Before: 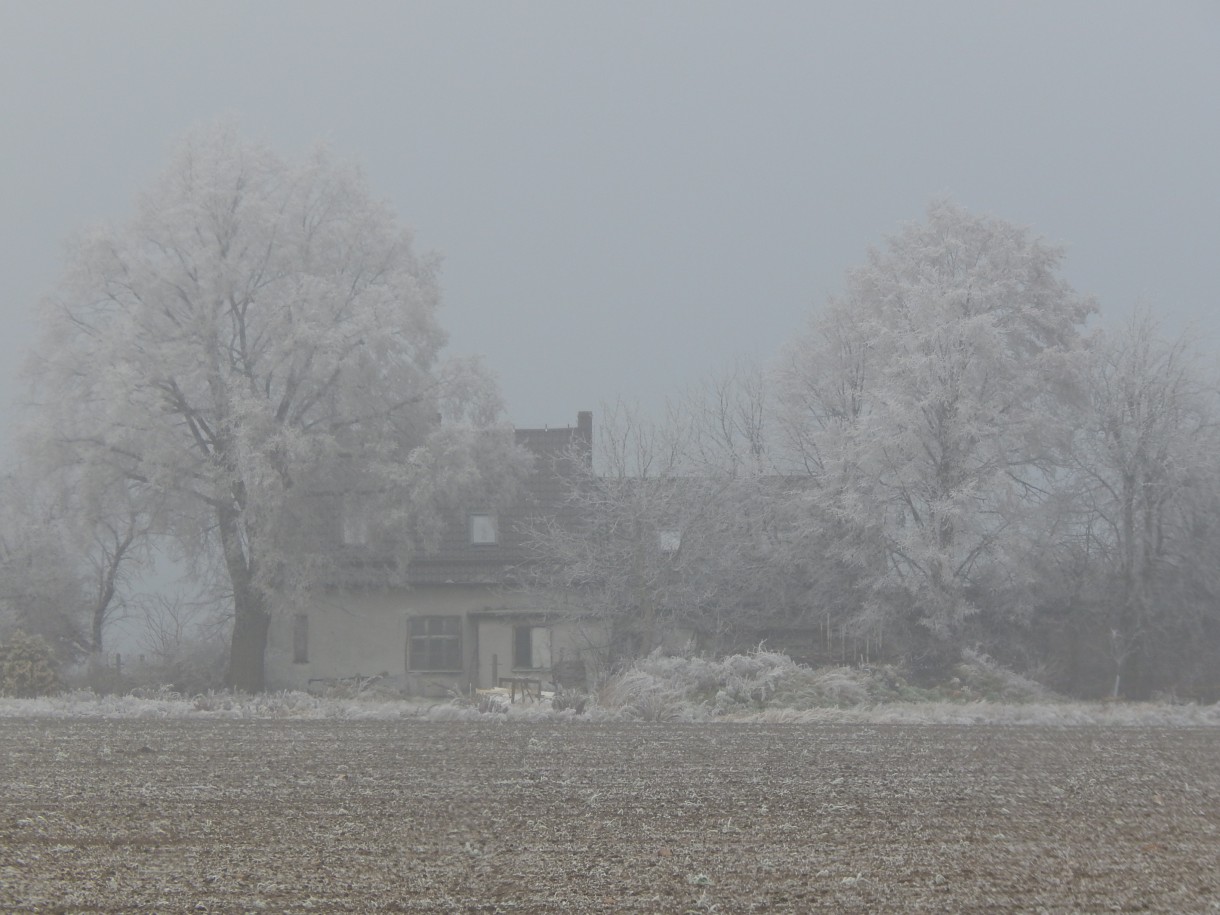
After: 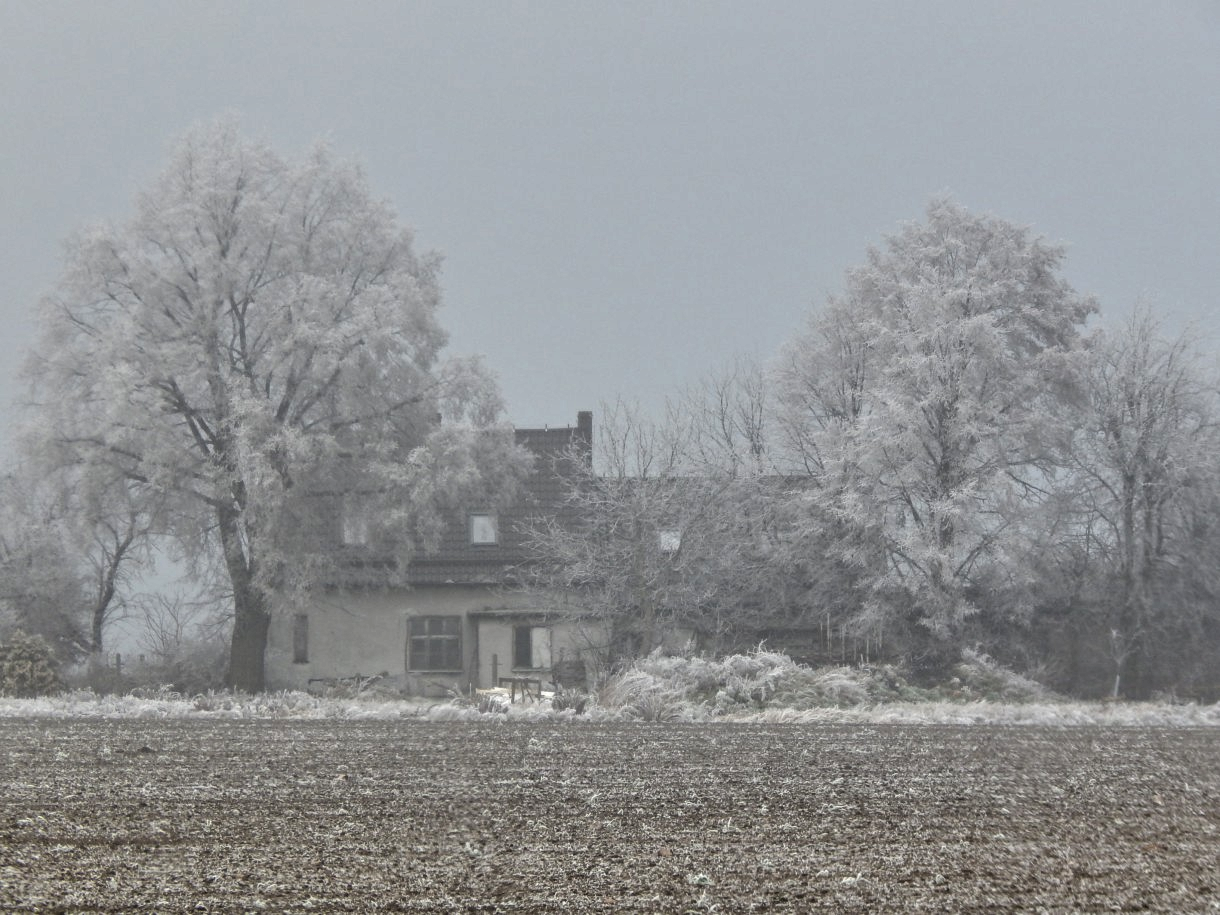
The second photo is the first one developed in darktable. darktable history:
color correction: highlights b* -0.035
color balance rgb: perceptual saturation grading › global saturation 0.323%, global vibrance 20%
contrast equalizer: octaves 7, y [[0.545, 0.572, 0.59, 0.59, 0.571, 0.545], [0.5 ×6], [0.5 ×6], [0 ×6], [0 ×6]]
local contrast: highlights 77%, shadows 56%, detail 175%, midtone range 0.422
